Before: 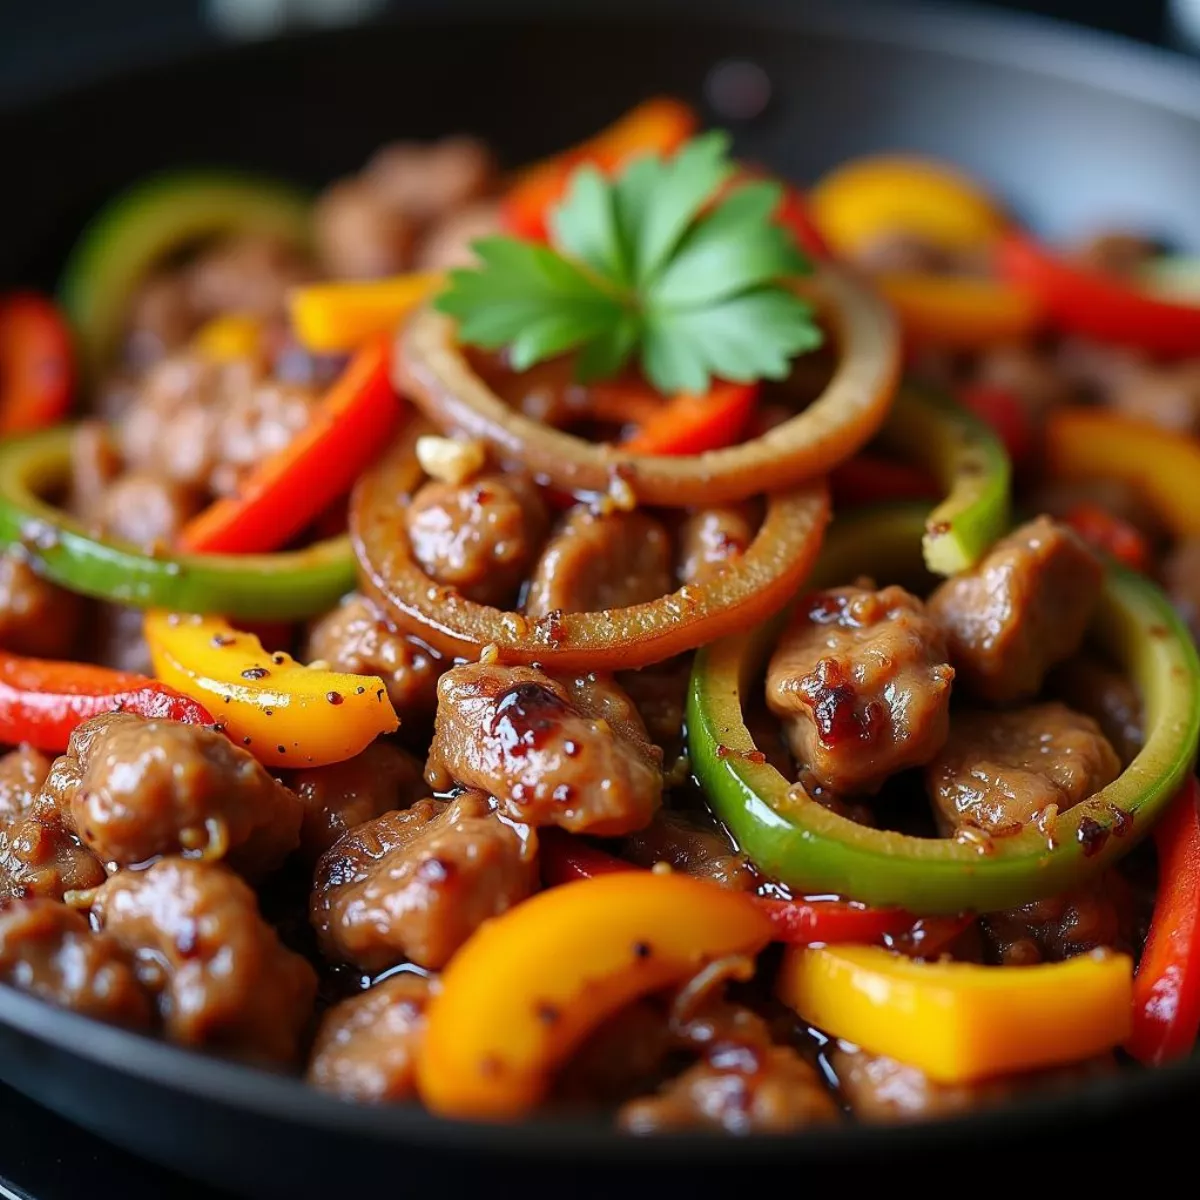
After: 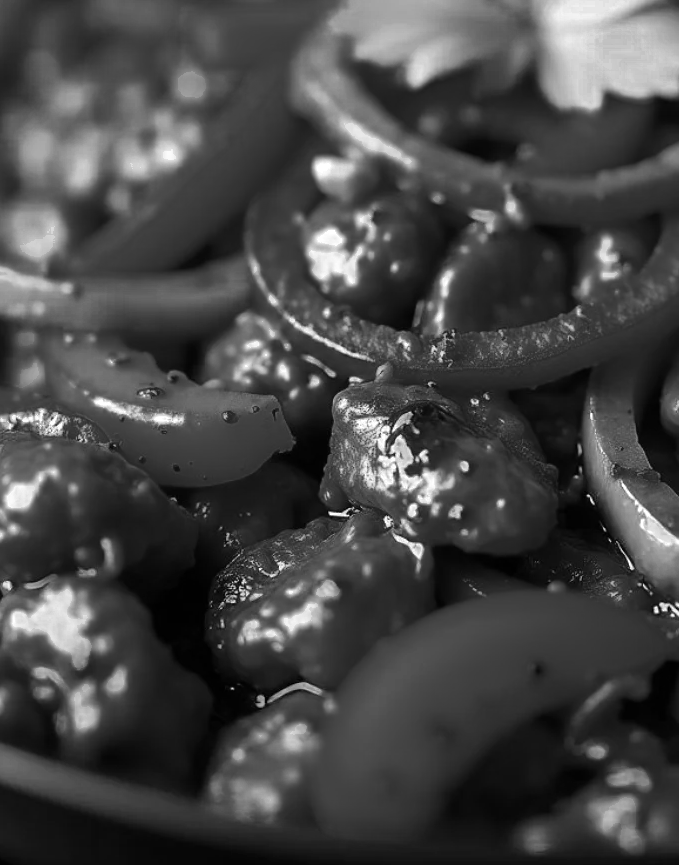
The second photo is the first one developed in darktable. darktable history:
exposure: exposure -0.244 EV, compensate exposure bias true, compensate highlight preservation false
color zones: curves: ch0 [(0.002, 0.429) (0.121, 0.212) (0.198, 0.113) (0.276, 0.344) (0.331, 0.541) (0.41, 0.56) (0.482, 0.289) (0.619, 0.227) (0.721, 0.18) (0.821, 0.435) (0.928, 0.555) (1, 0.587)]; ch1 [(0, 0) (0.143, 0) (0.286, 0) (0.429, 0) (0.571, 0) (0.714, 0) (0.857, 0)]
tone equalizer: -8 EV -0.446 EV, -7 EV -0.388 EV, -6 EV -0.307 EV, -5 EV -0.247 EV, -3 EV 0.232 EV, -2 EV 0.341 EV, -1 EV 0.409 EV, +0 EV 0.406 EV
crop: left 8.76%, top 23.467%, right 34.637%, bottom 4.424%
